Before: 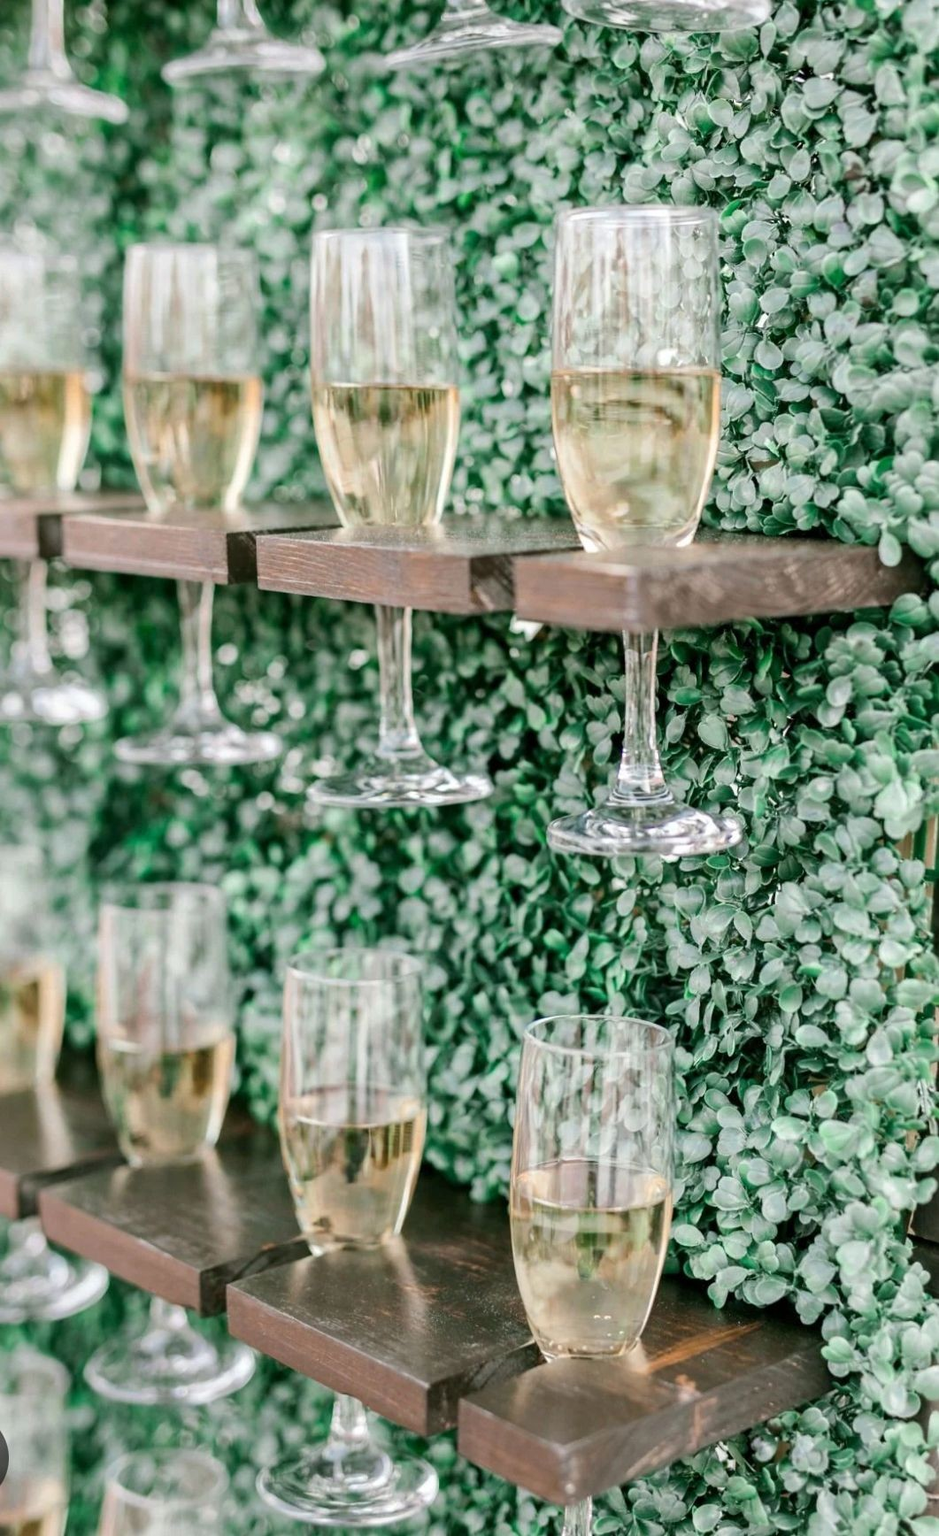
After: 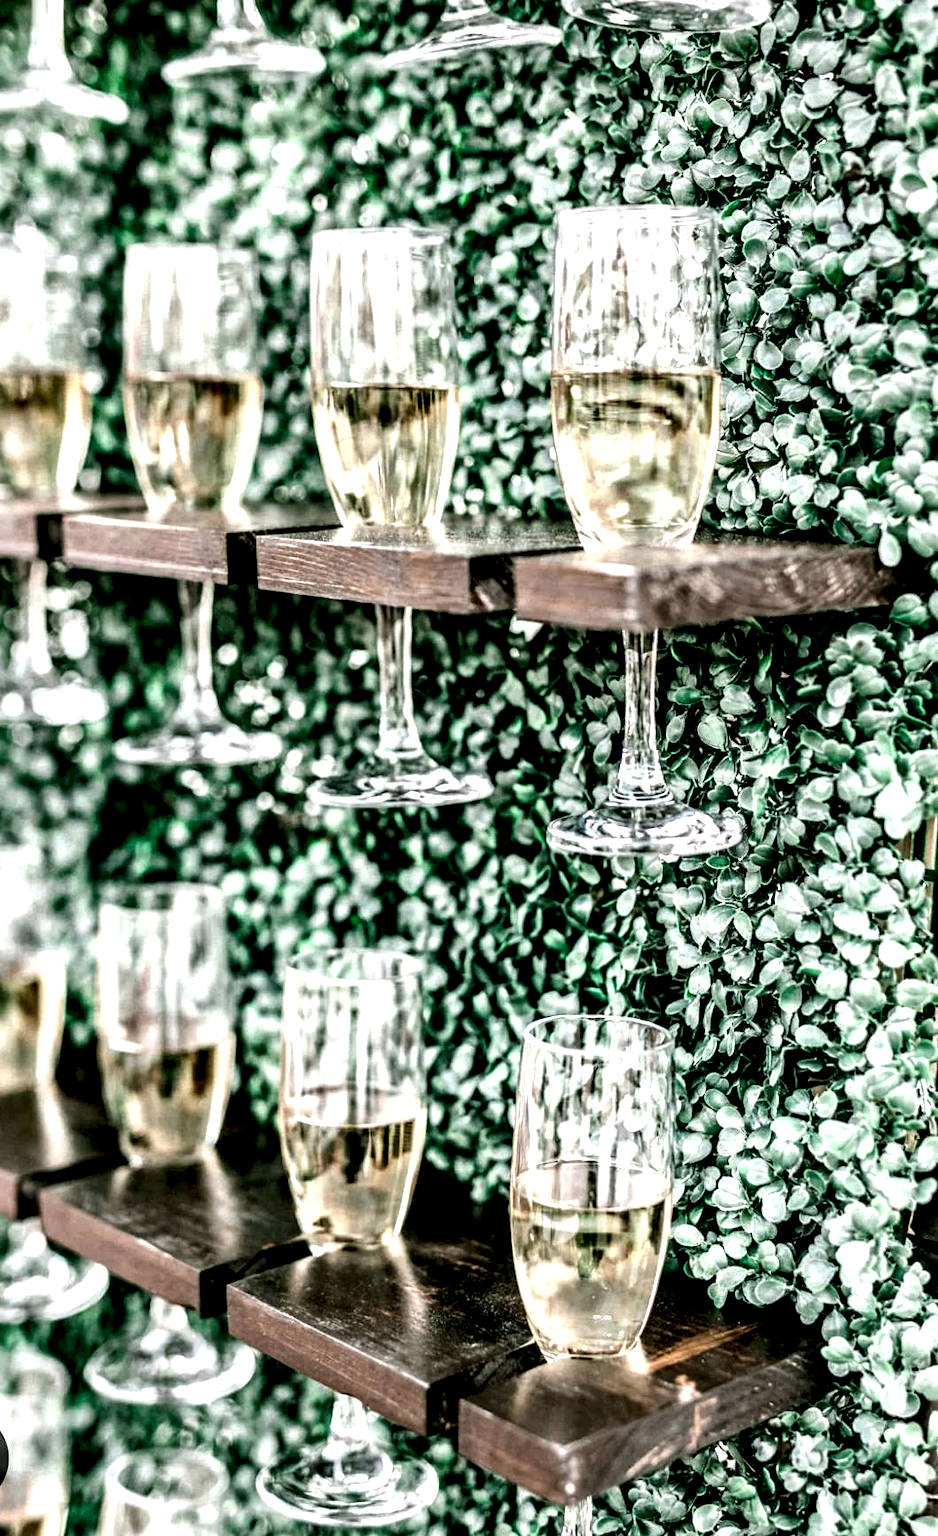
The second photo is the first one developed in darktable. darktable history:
shadows and highlights: radius 108.36, shadows 23.91, highlights -58.82, low approximation 0.01, soften with gaussian
local contrast: highlights 118%, shadows 41%, detail 294%
